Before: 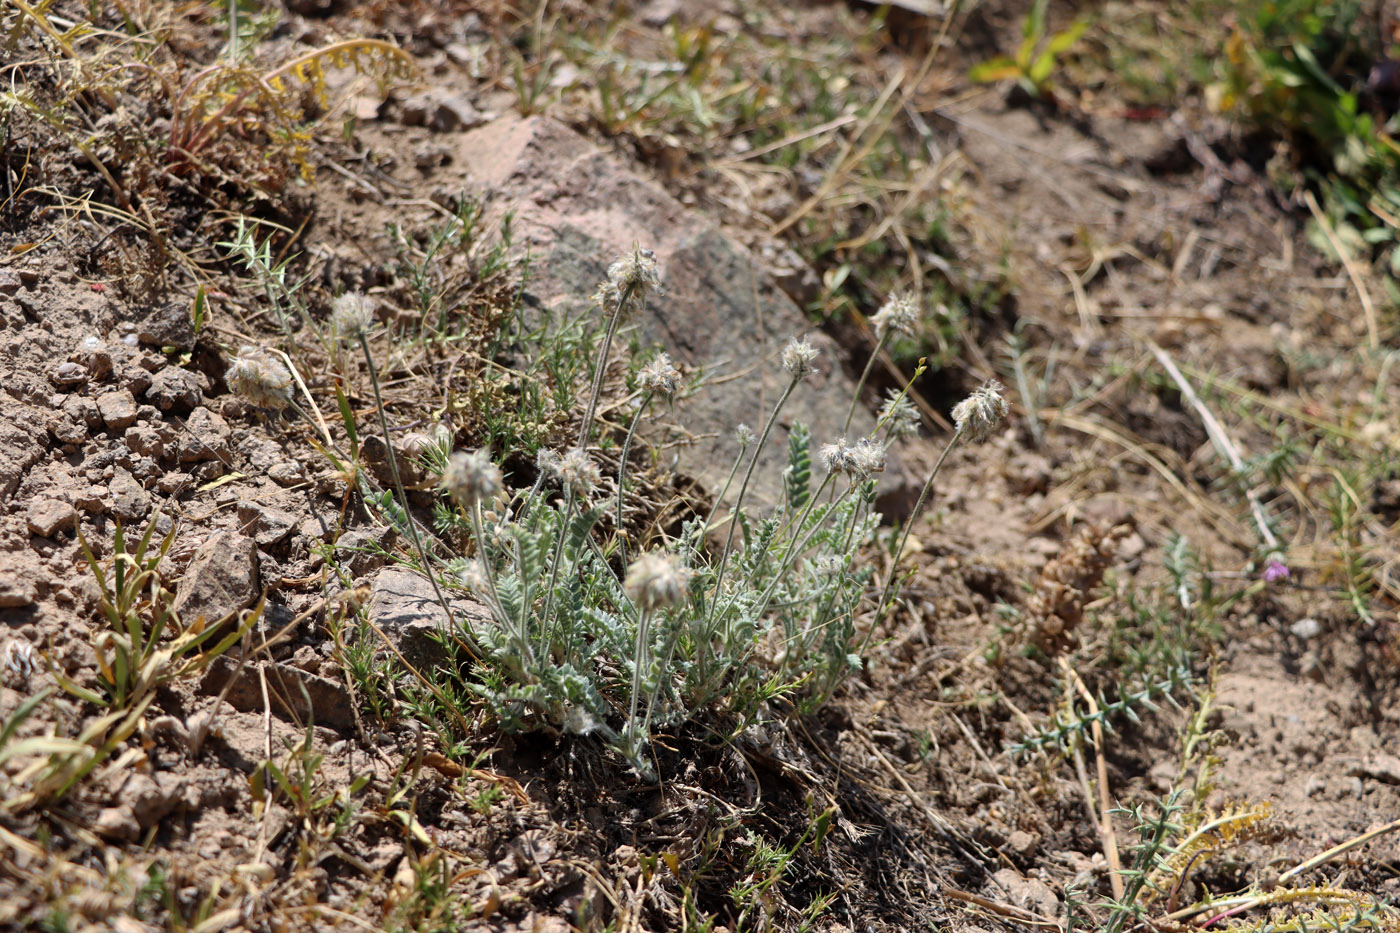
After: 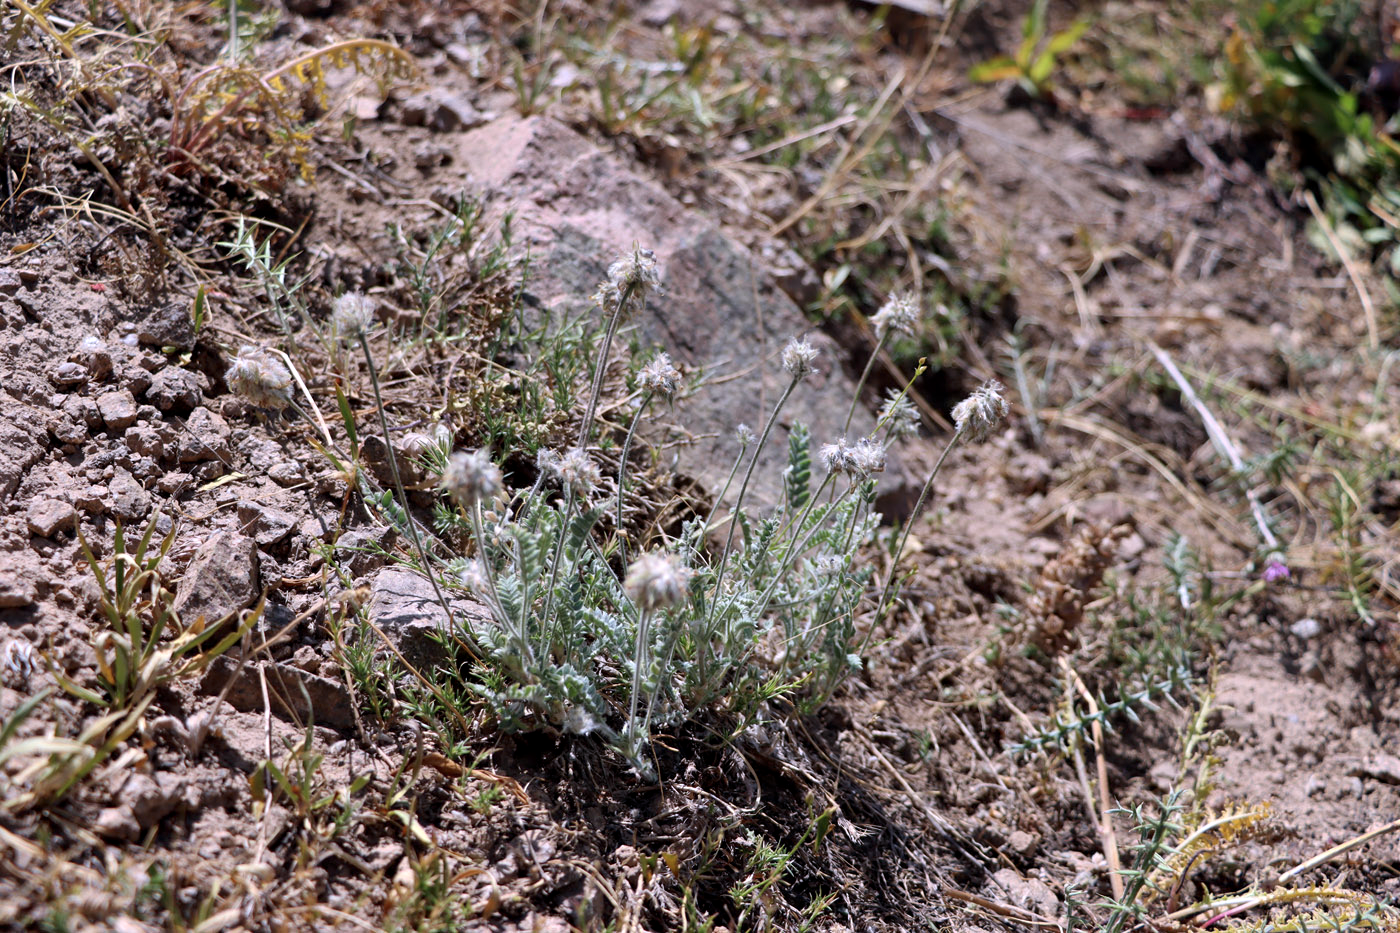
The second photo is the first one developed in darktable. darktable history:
contrast equalizer: octaves 7, y [[0.6 ×6], [0.55 ×6], [0 ×6], [0 ×6], [0 ×6]], mix 0.15
color calibration: illuminant custom, x 0.363, y 0.385, temperature 4528.03 K
